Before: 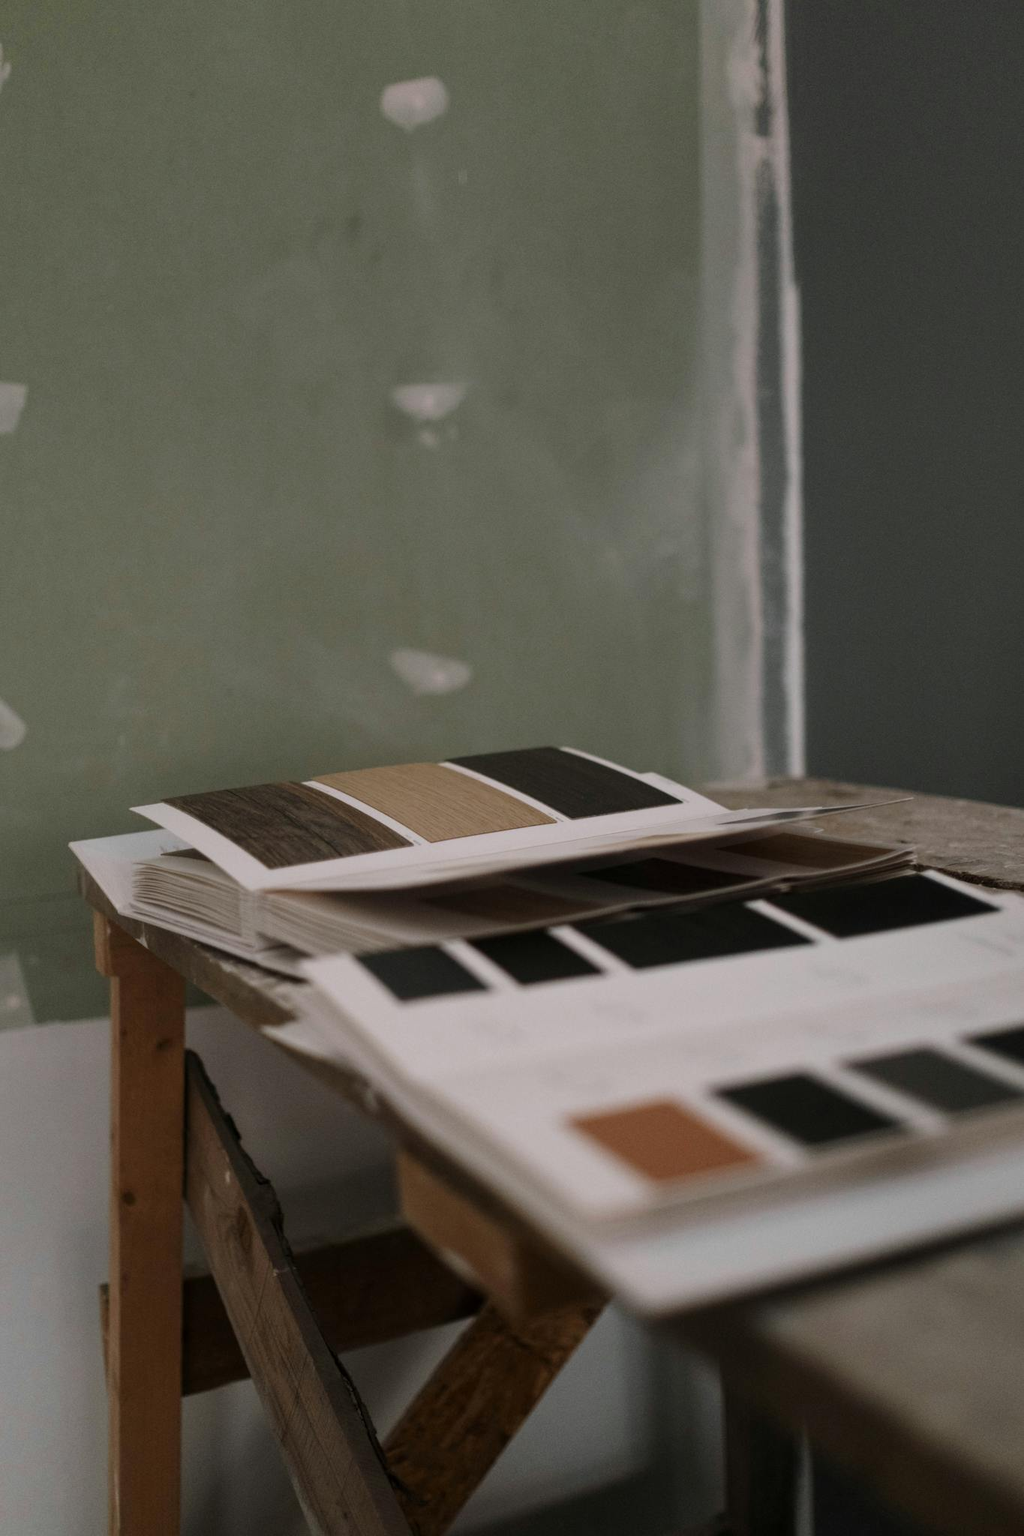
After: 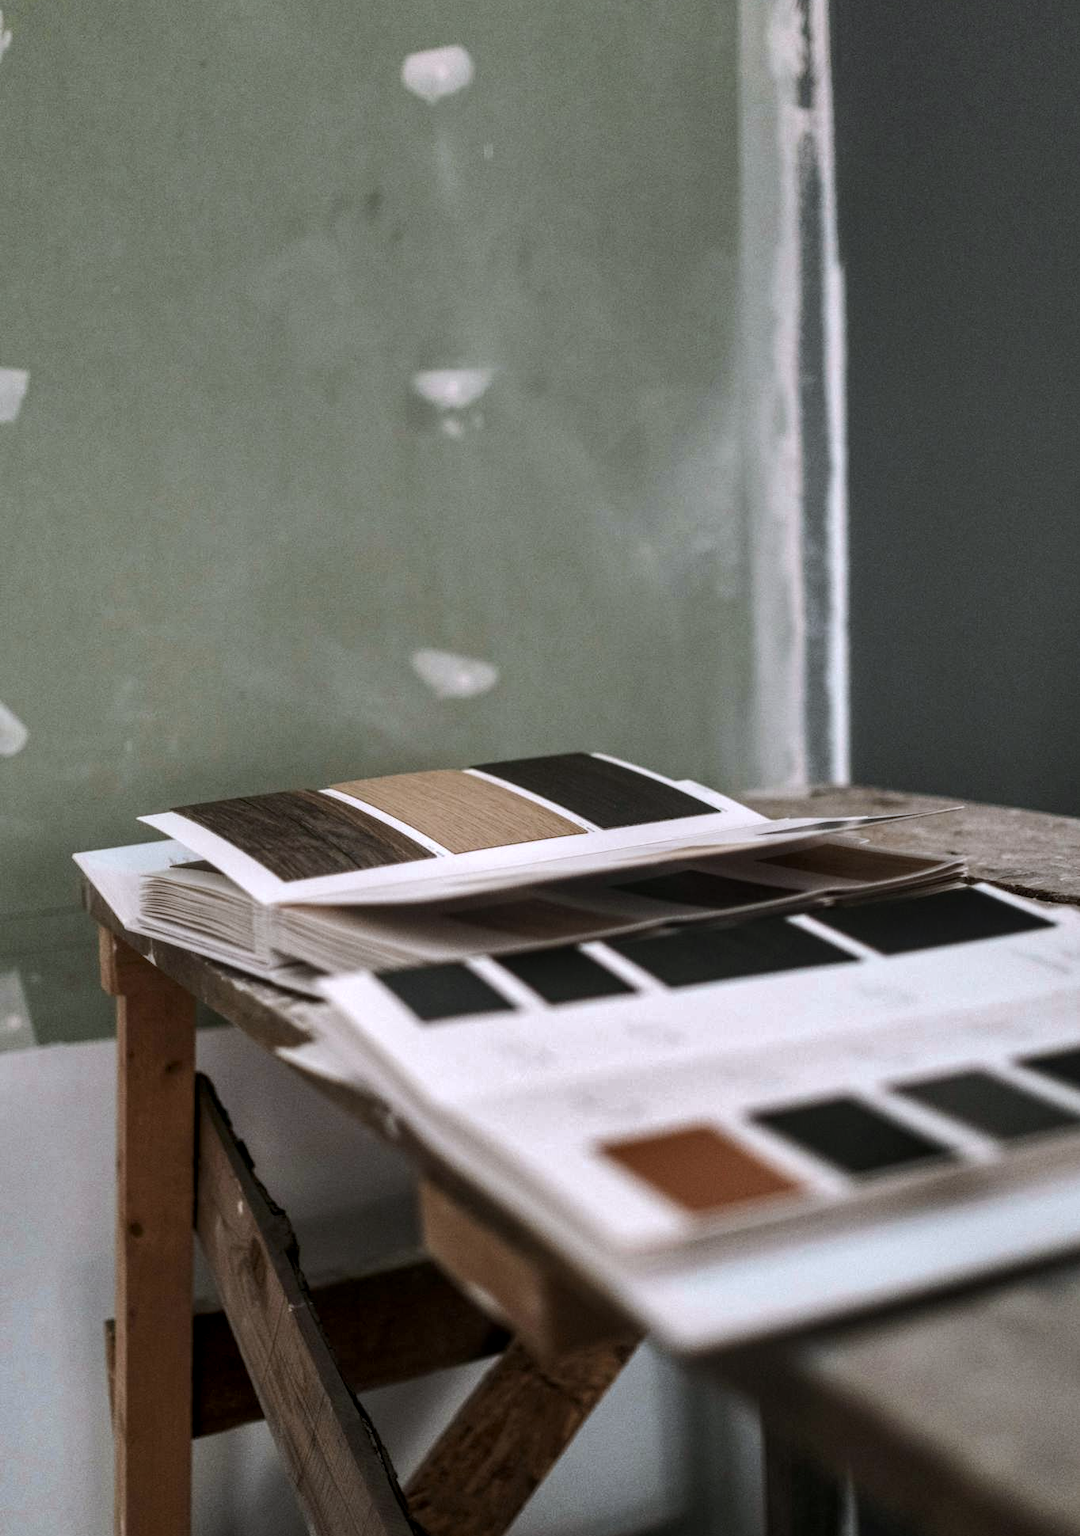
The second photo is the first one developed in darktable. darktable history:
exposure: exposure 0.51 EV, compensate highlight preservation false
shadows and highlights: shadows 24.67, highlights -80, soften with gaussian
crop and rotate: top 2.219%, bottom 3.035%
tone equalizer: -8 EV -0.431 EV, -7 EV -0.356 EV, -6 EV -0.315 EV, -5 EV -0.26 EV, -3 EV 0.241 EV, -2 EV 0.34 EV, -1 EV 0.393 EV, +0 EV 0.387 EV, edges refinement/feathering 500, mask exposure compensation -1.57 EV, preserve details no
local contrast: detail 130%
color zones: curves: ch0 [(0.068, 0.464) (0.25, 0.5) (0.48, 0.508) (0.75, 0.536) (0.886, 0.476) (0.967, 0.456)]; ch1 [(0.066, 0.456) (0.25, 0.5) (0.616, 0.508) (0.746, 0.56) (0.934, 0.444)]
color correction: highlights a* -0.847, highlights b* -8.63
